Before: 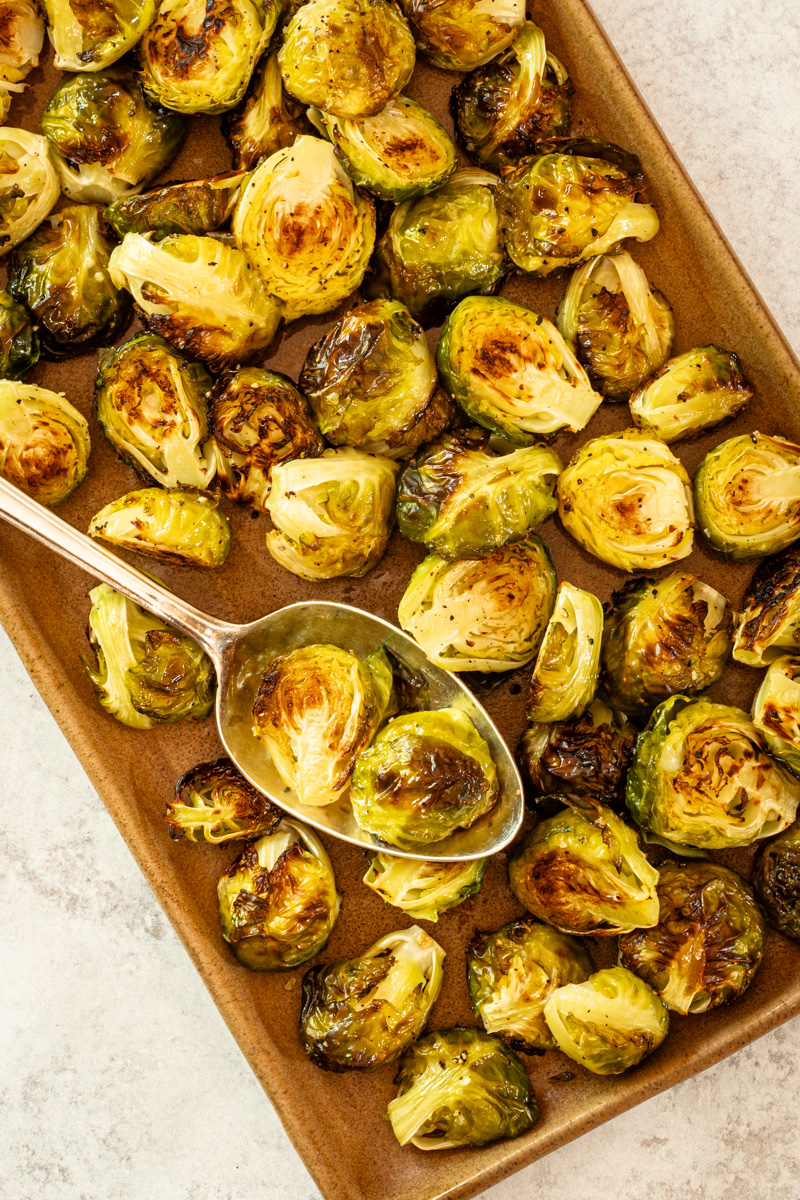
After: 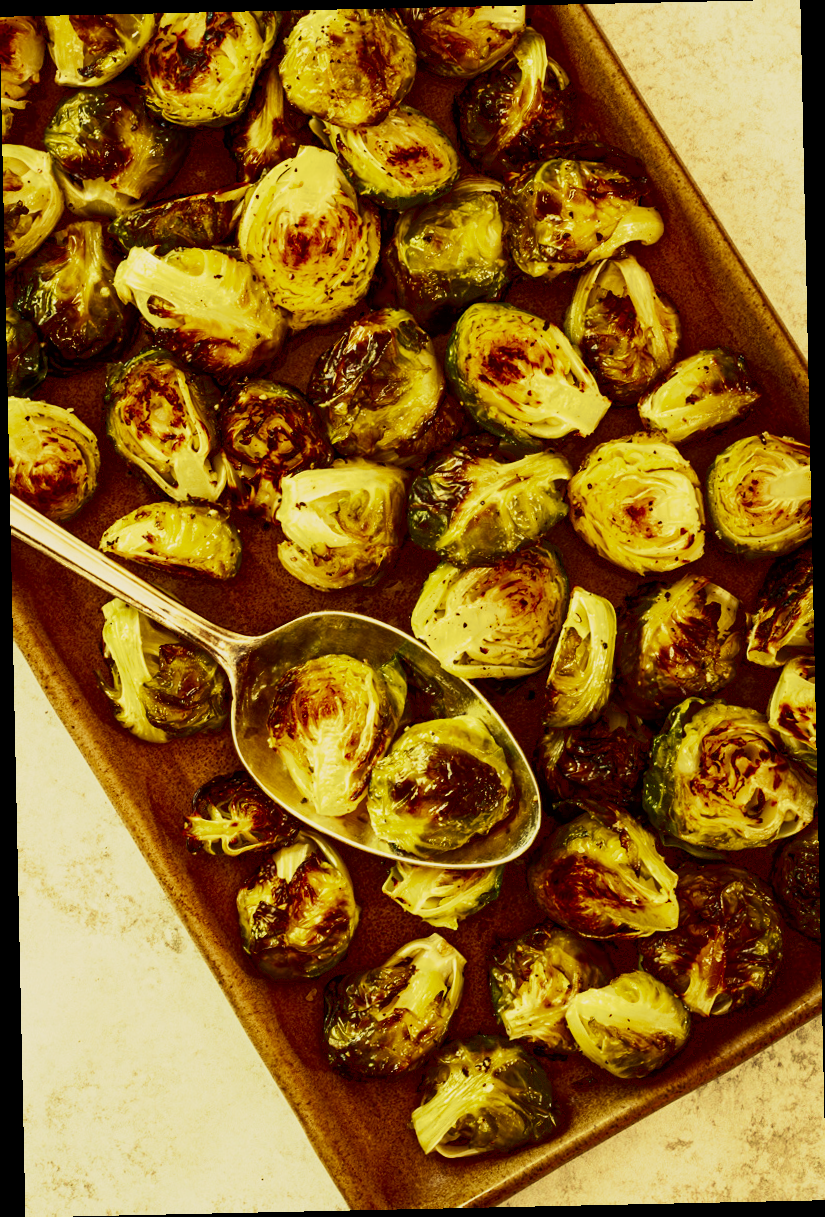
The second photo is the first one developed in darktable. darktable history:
color balance rgb: shadows lift › chroma 2%, shadows lift › hue 263°, highlights gain › chroma 8%, highlights gain › hue 84°, linear chroma grading › global chroma -15%, saturation formula JzAzBz (2021)
velvia: strength 75%
contrast brightness saturation: contrast 0.09, brightness -0.59, saturation 0.17
rotate and perspective: rotation -1.24°, automatic cropping off
base curve: curves: ch0 [(0, 0) (0.088, 0.125) (0.176, 0.251) (0.354, 0.501) (0.613, 0.749) (1, 0.877)], preserve colors none
